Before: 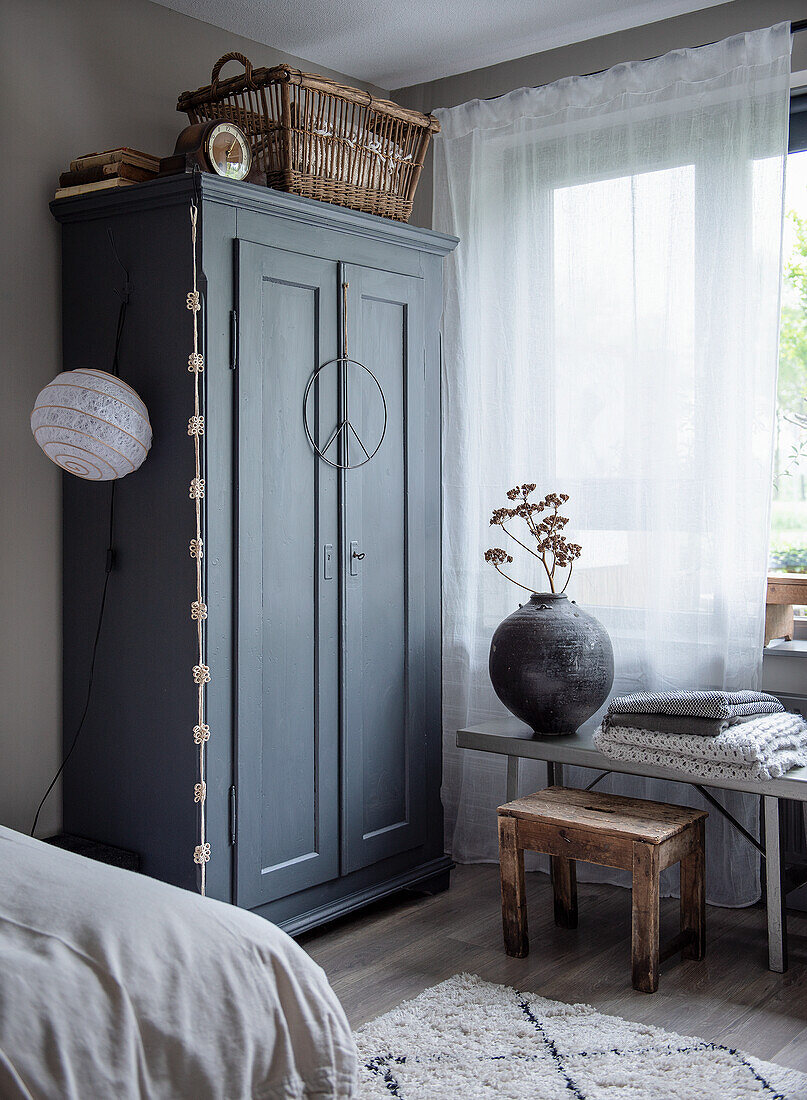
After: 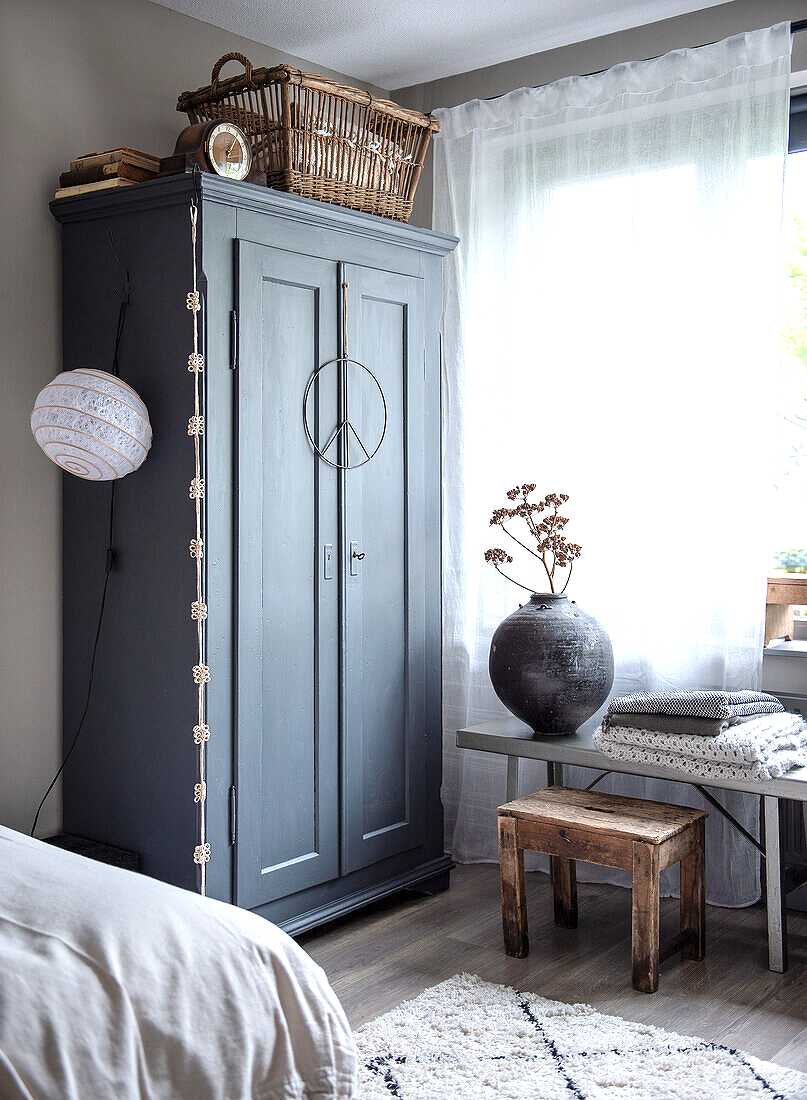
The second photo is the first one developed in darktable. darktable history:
exposure: exposure 0.735 EV, compensate exposure bias true, compensate highlight preservation false
